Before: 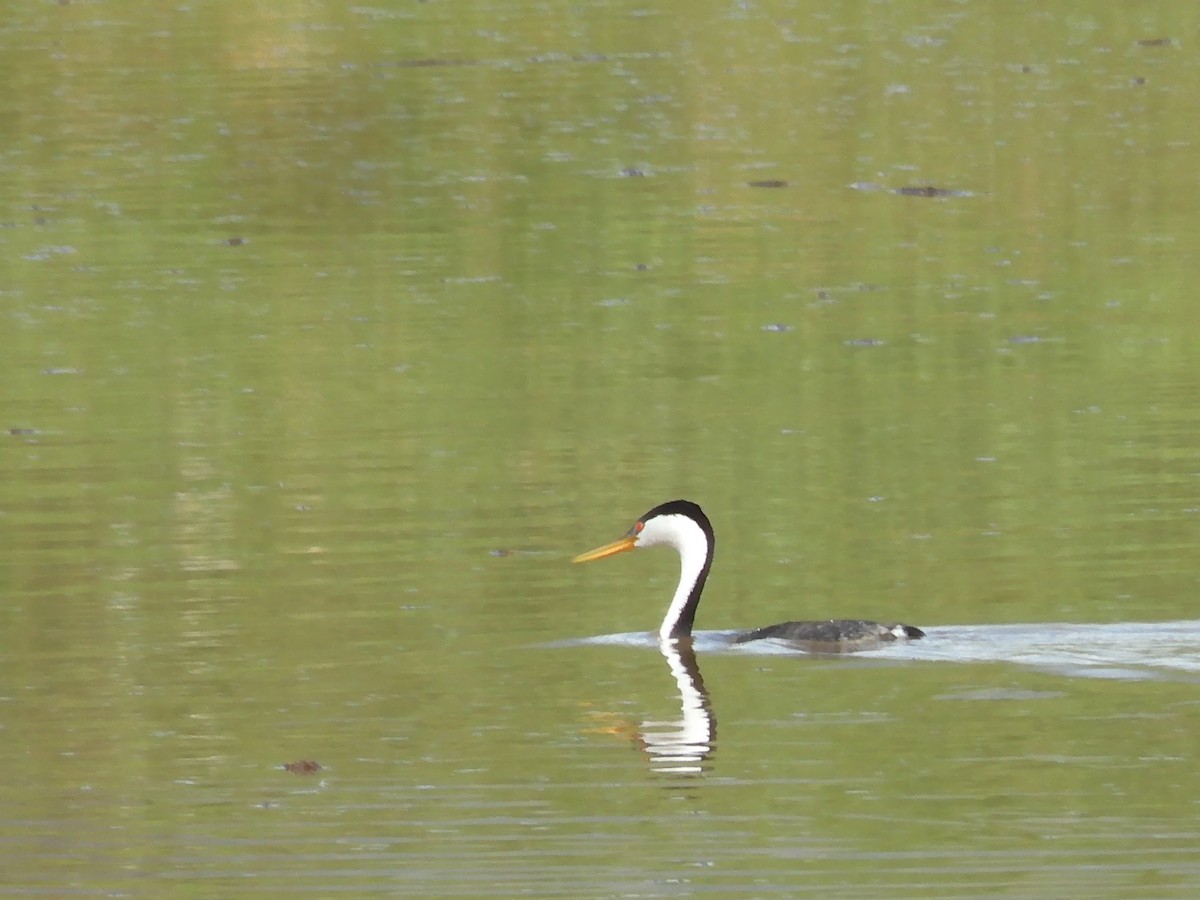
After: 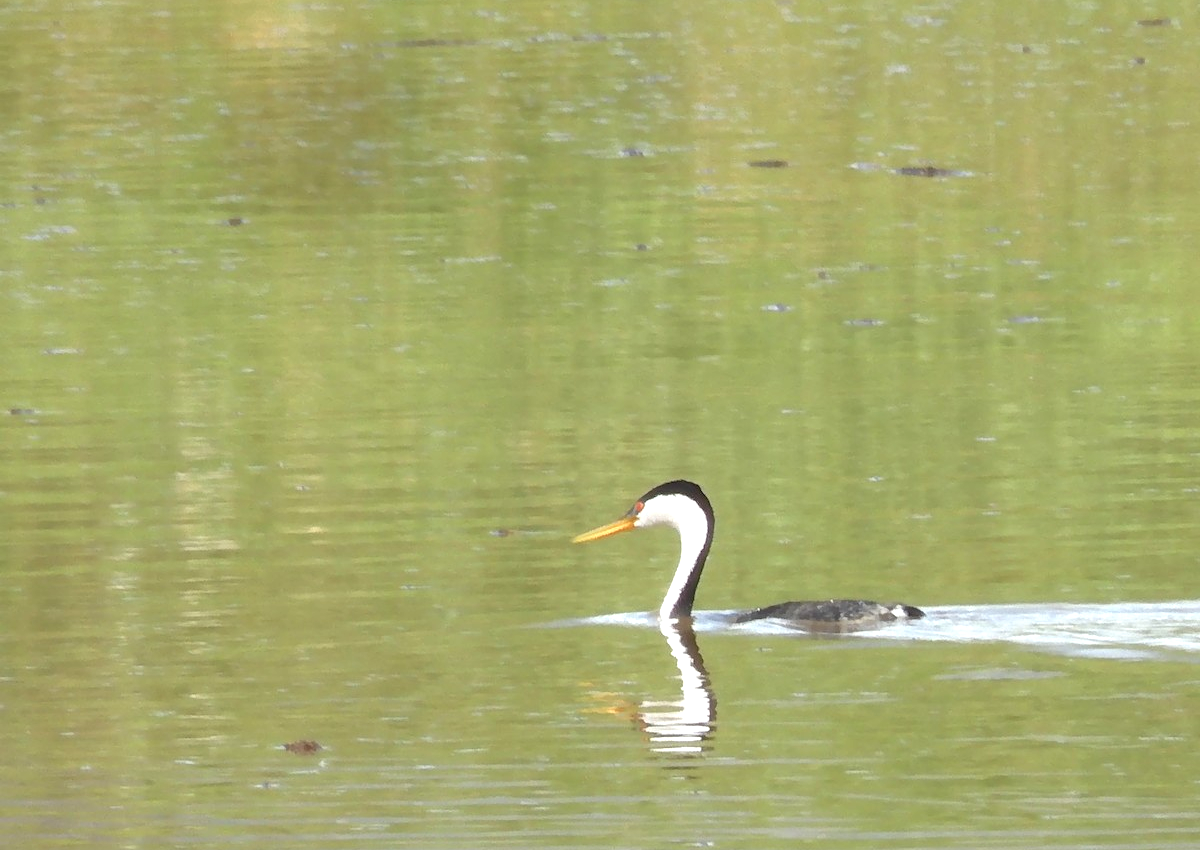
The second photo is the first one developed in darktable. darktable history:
crop and rotate: top 2.327%, bottom 3.228%
local contrast: on, module defaults
exposure: black level correction 0, exposure 0.498 EV, compensate highlight preservation false
